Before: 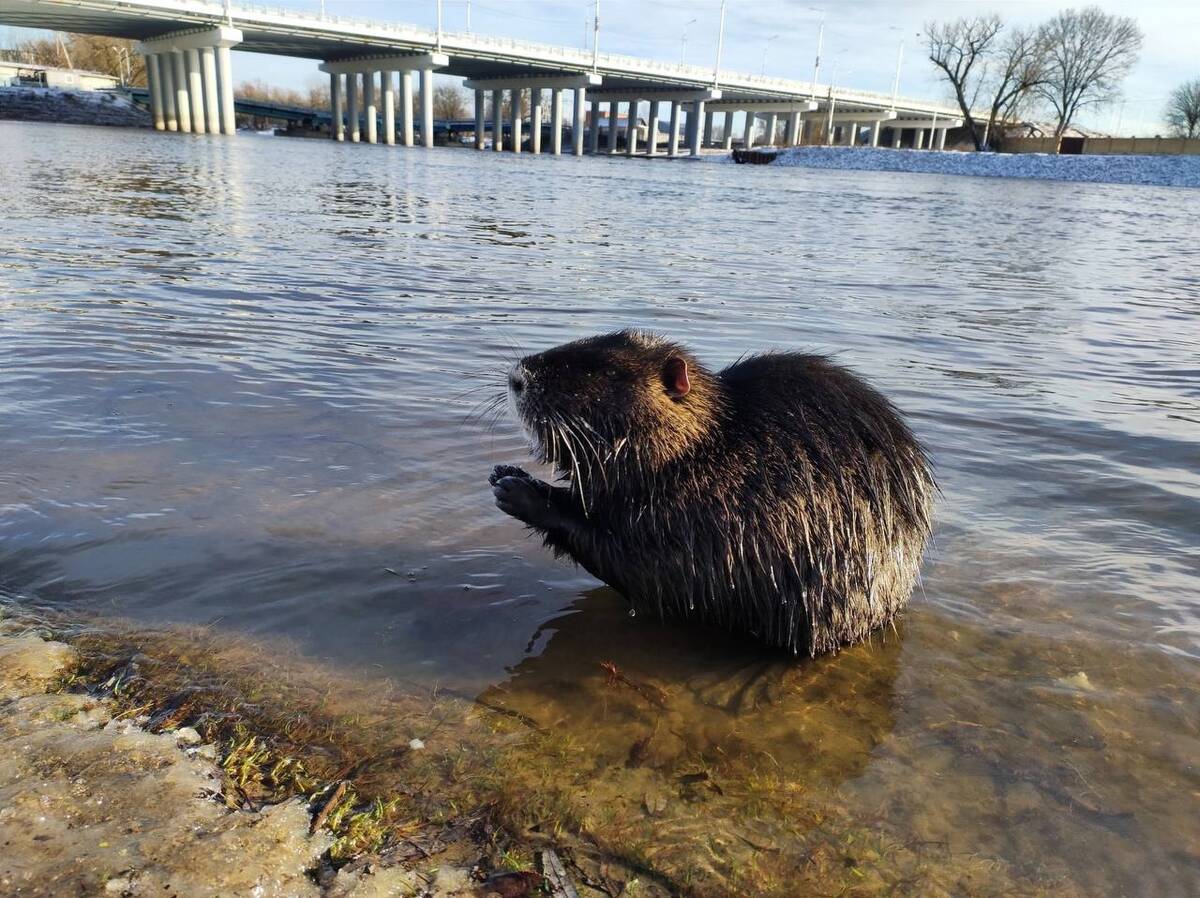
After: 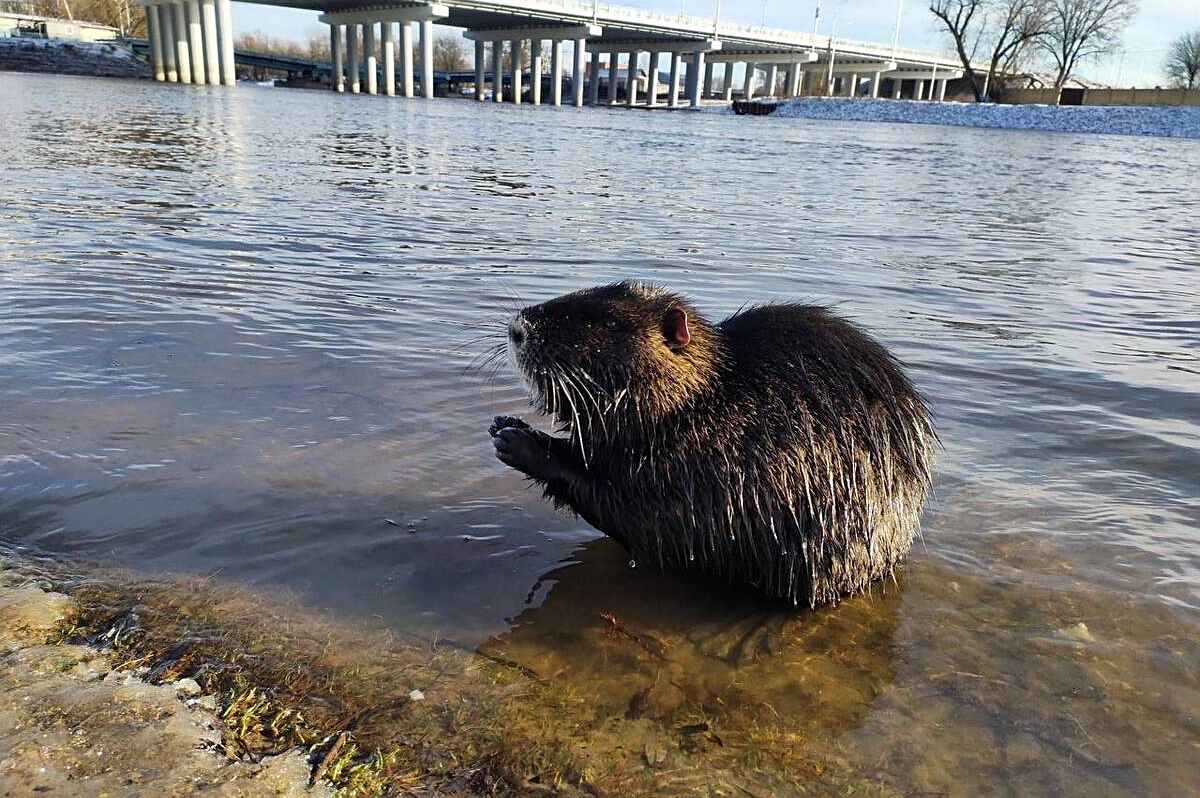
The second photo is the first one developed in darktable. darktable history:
sharpen: on, module defaults
crop and rotate: top 5.464%, bottom 5.583%
